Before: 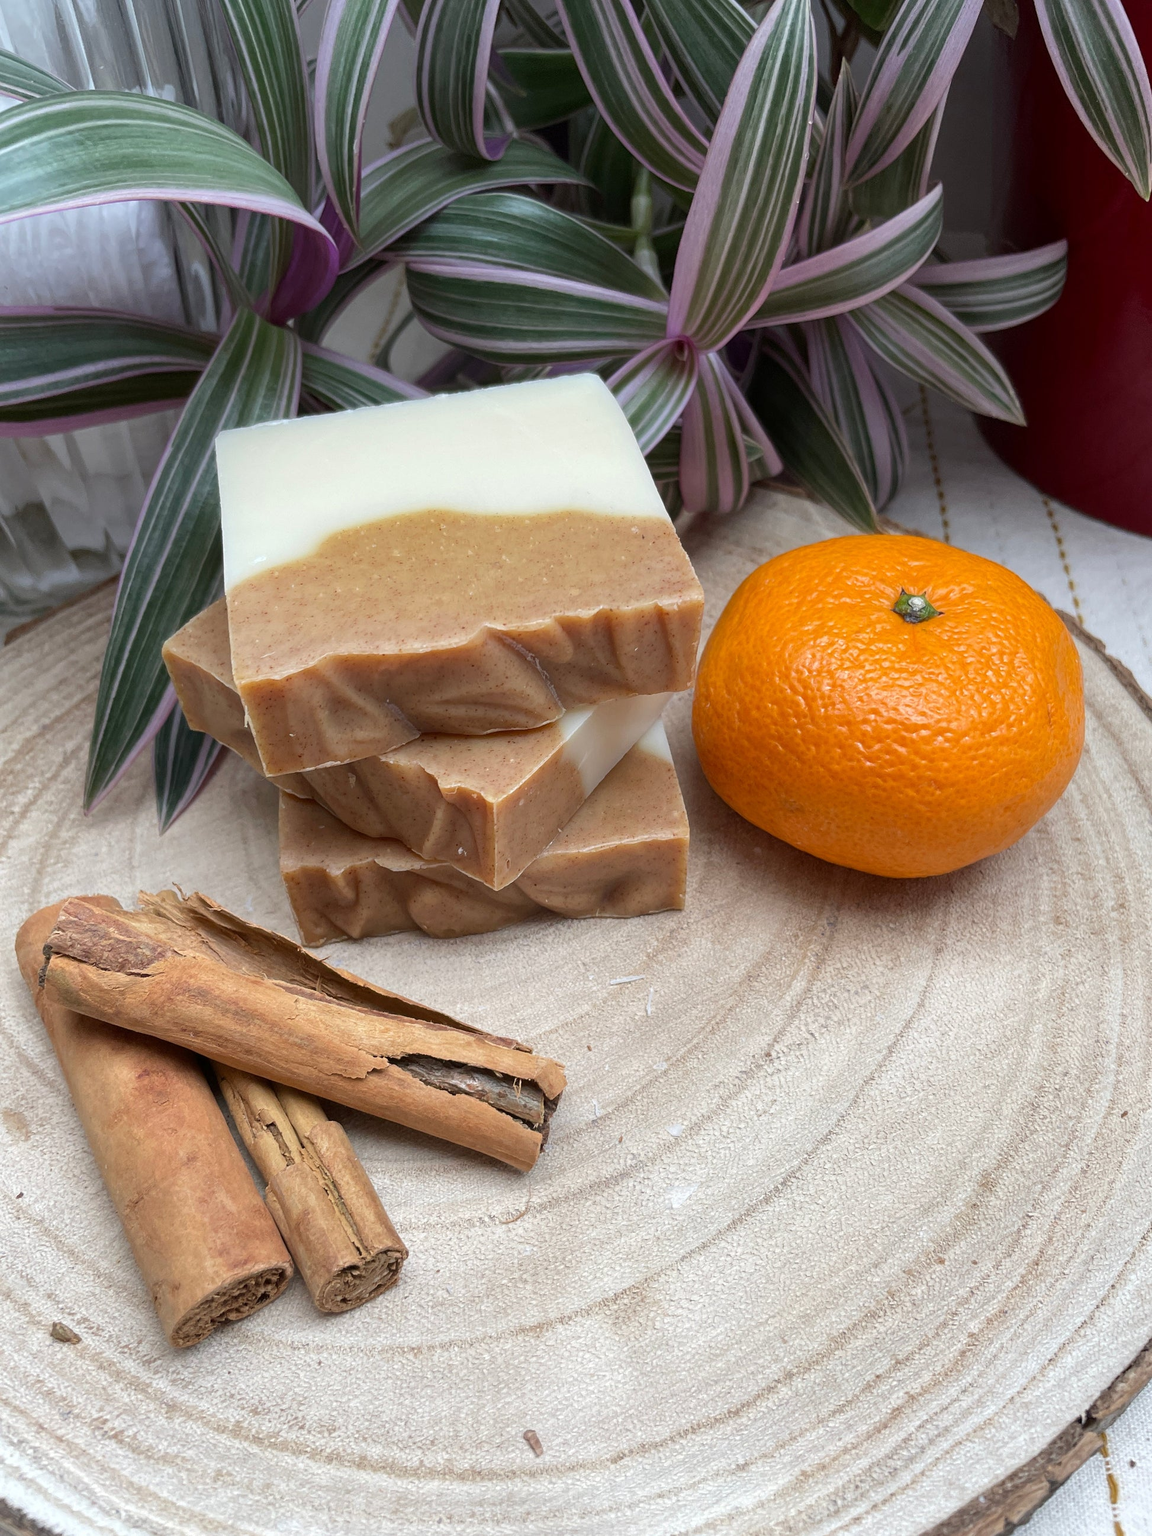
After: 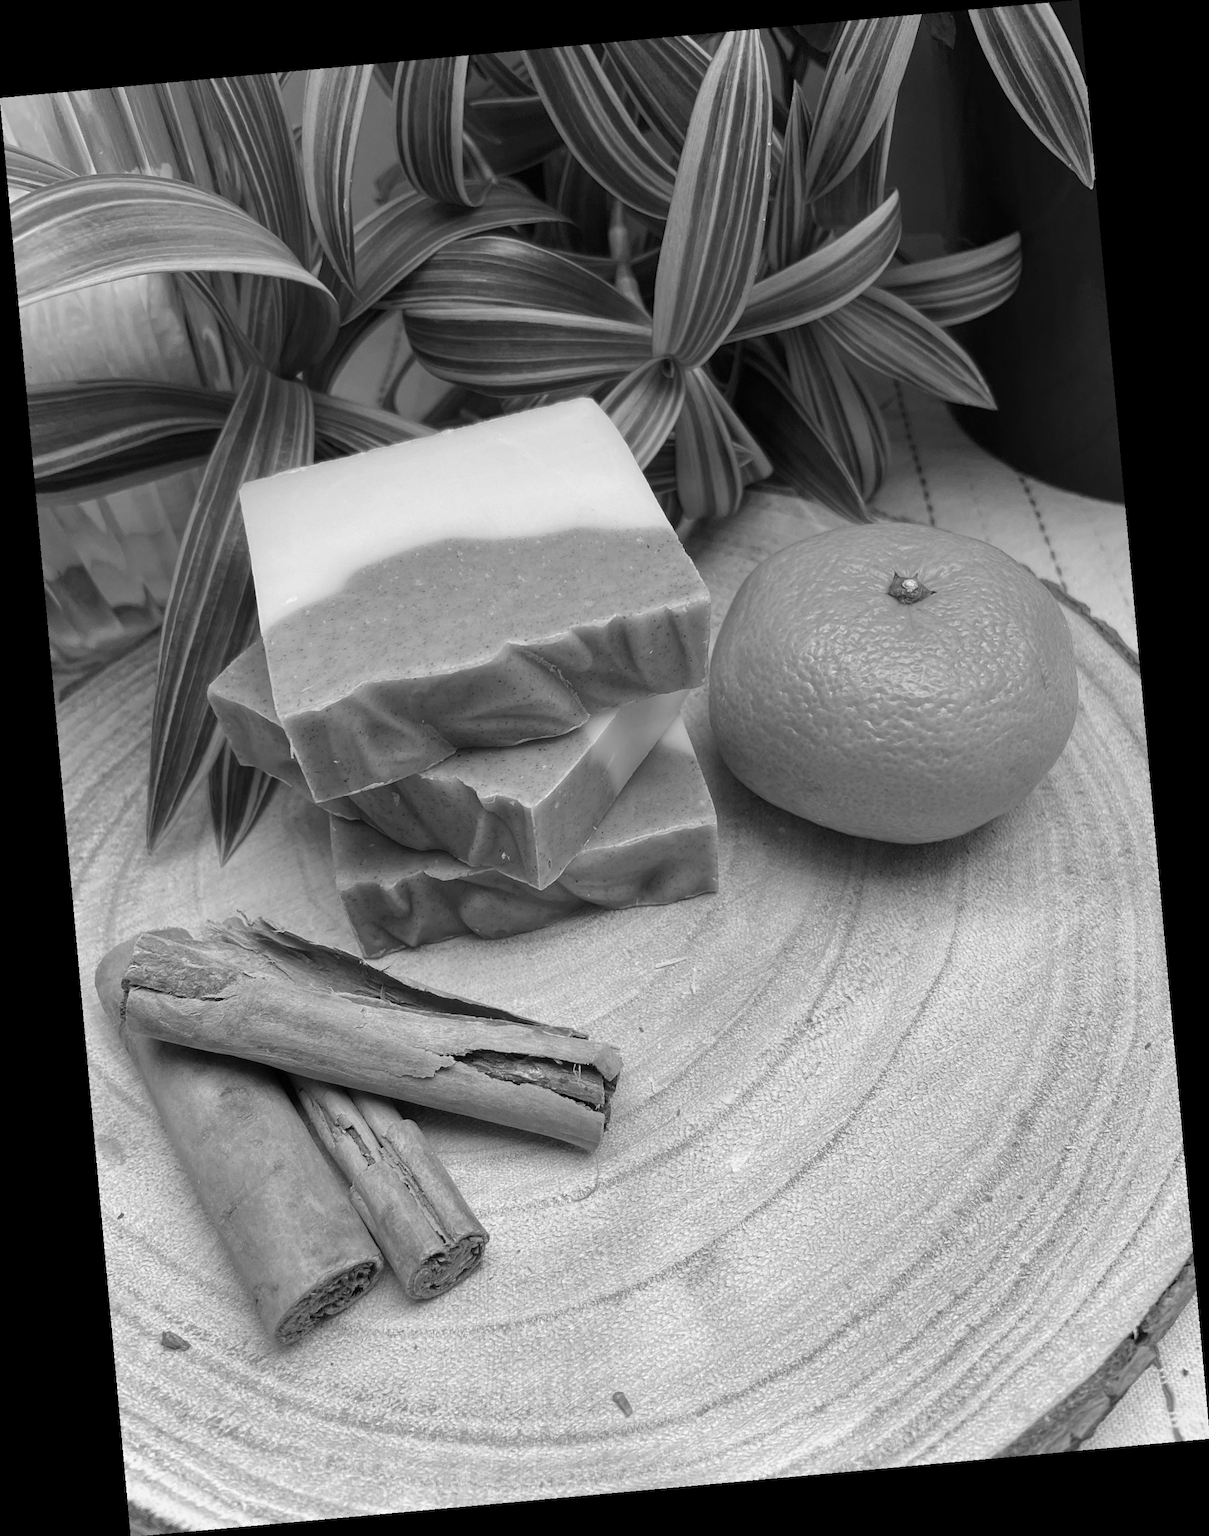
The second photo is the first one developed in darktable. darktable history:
monochrome: on, module defaults
shadows and highlights: shadows -20, white point adjustment -2, highlights -35
rotate and perspective: rotation -5.2°, automatic cropping off
